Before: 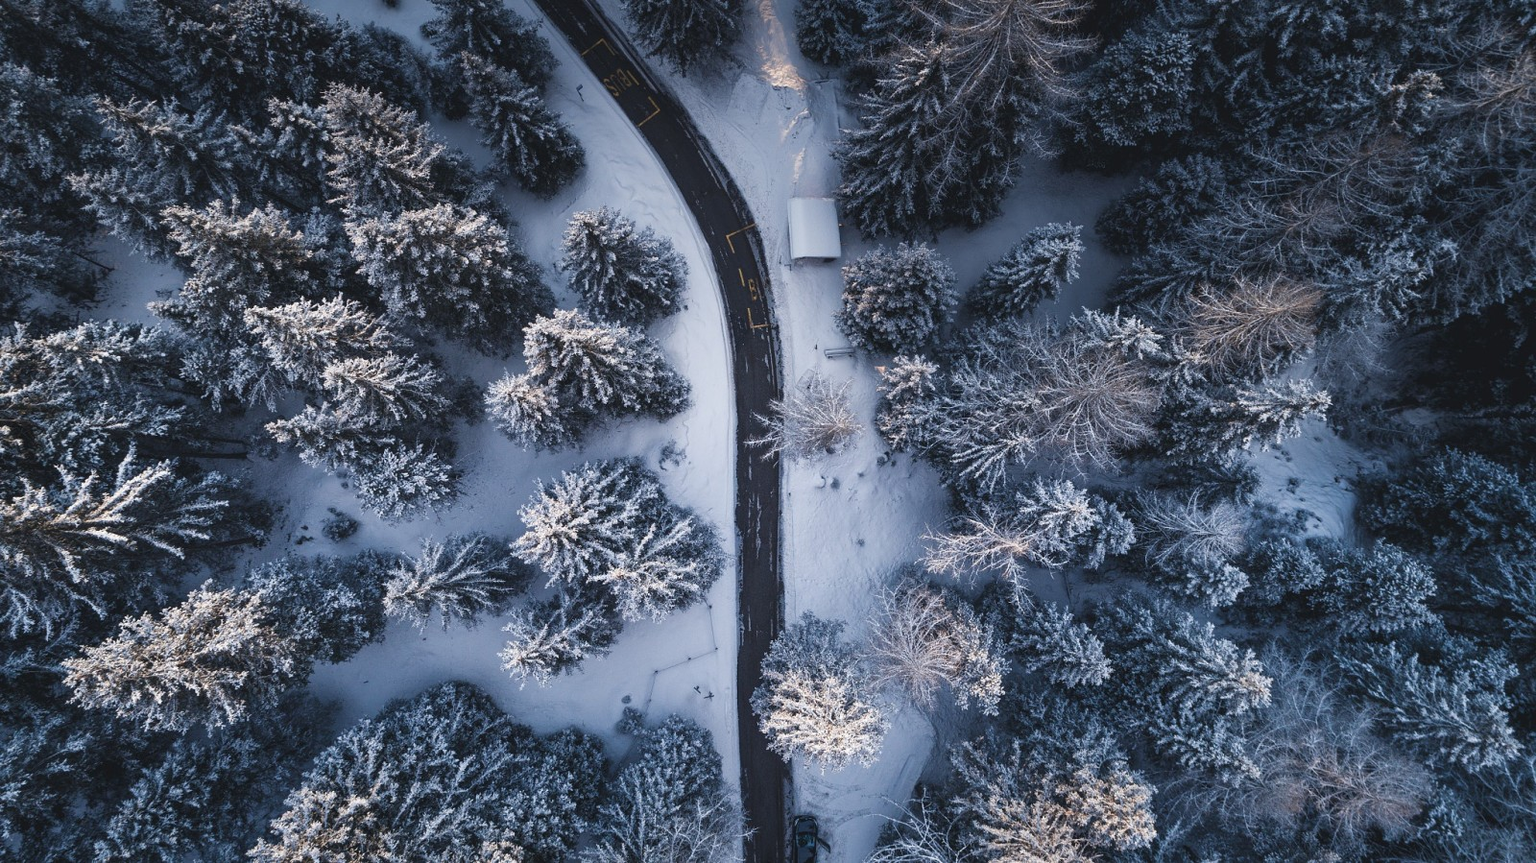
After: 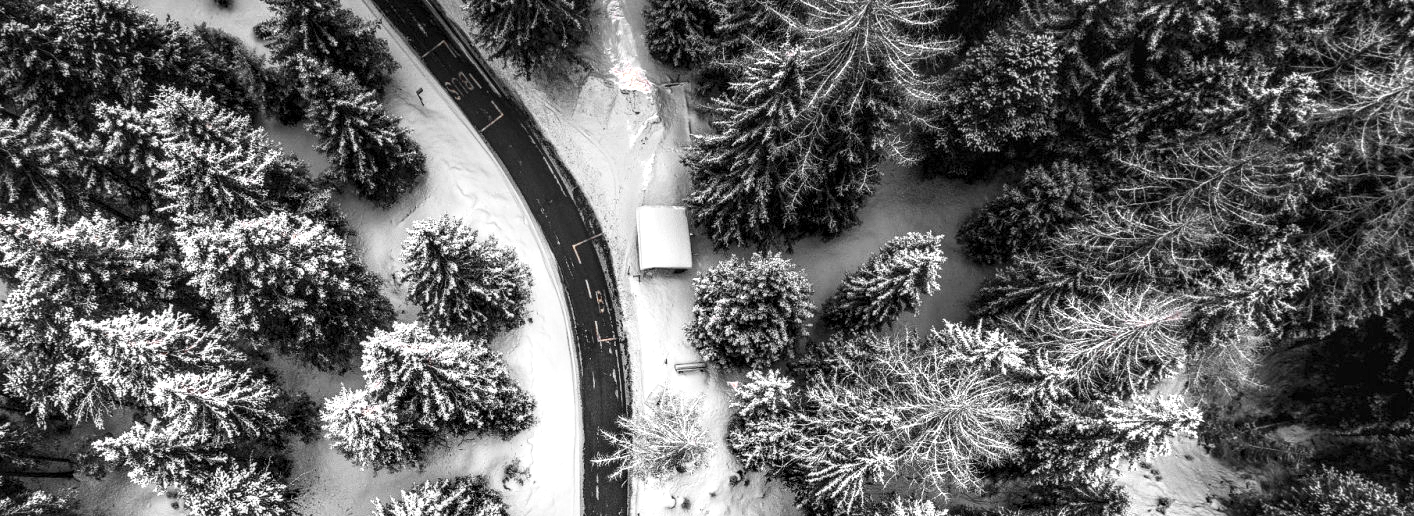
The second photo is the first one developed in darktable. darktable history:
color zones: curves: ch0 [(0, 0.497) (0.096, 0.361) (0.221, 0.538) (0.429, 0.5) (0.571, 0.5) (0.714, 0.5) (0.857, 0.5) (1, 0.497)]; ch1 [(0, 0.5) (0.143, 0.5) (0.257, -0.002) (0.429, 0.04) (0.571, -0.001) (0.714, -0.015) (0.857, 0.024) (1, 0.5)]
local contrast: highlights 21%, detail 198%
contrast brightness saturation: contrast 0.241, brightness 0.257, saturation 0.386
crop and rotate: left 11.612%, bottom 42.593%
